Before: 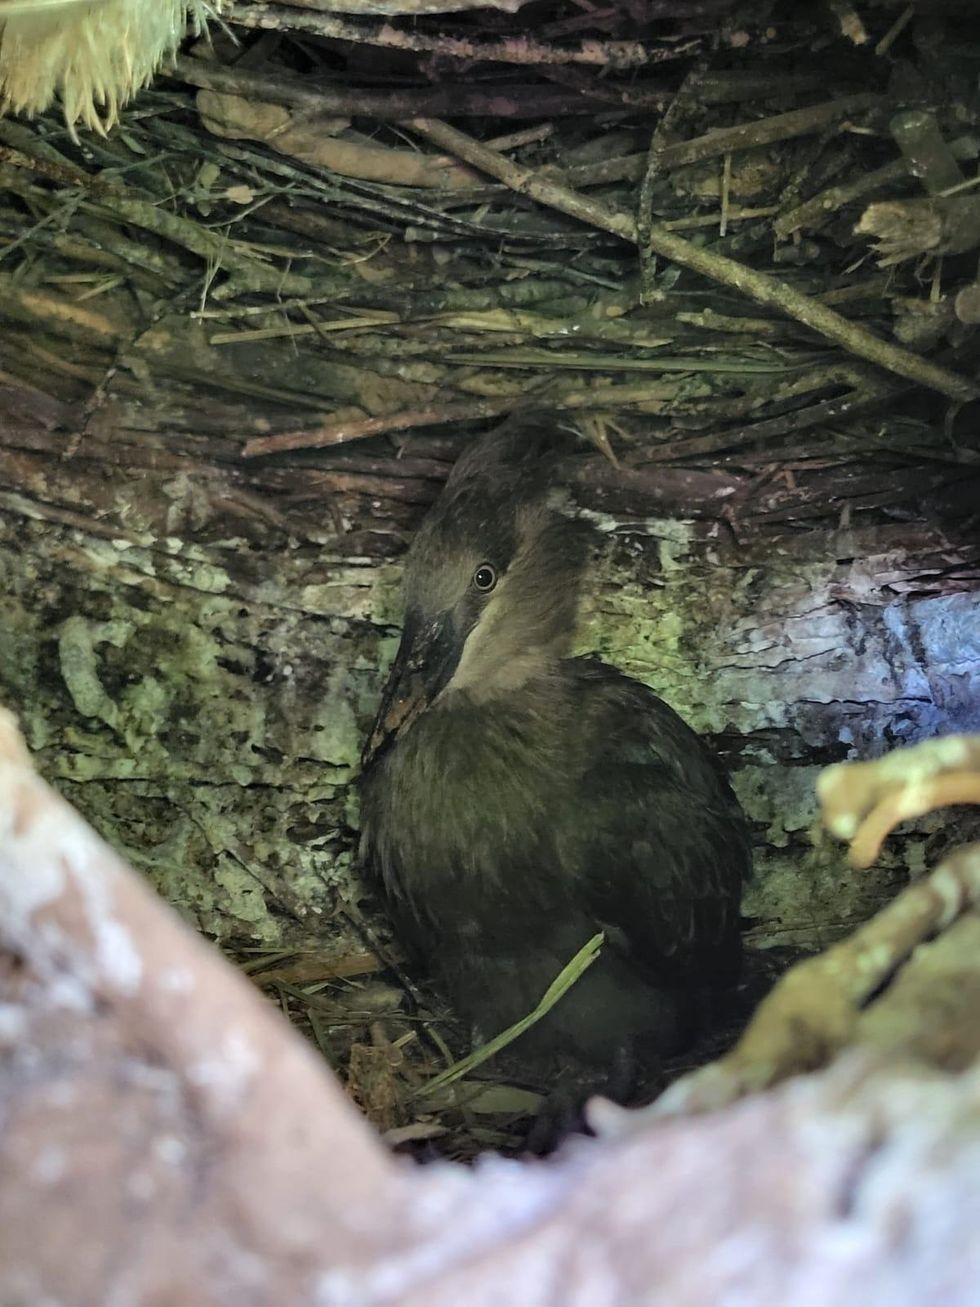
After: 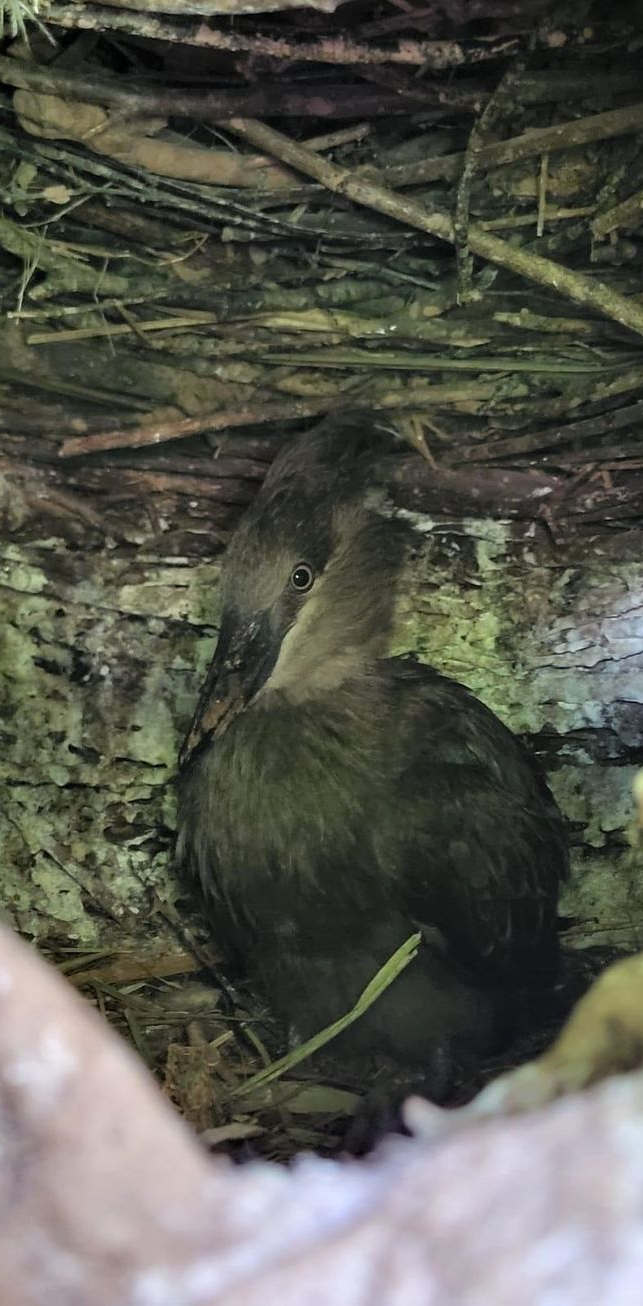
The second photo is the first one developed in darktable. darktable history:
crop and rotate: left 18.798%, right 15.556%
